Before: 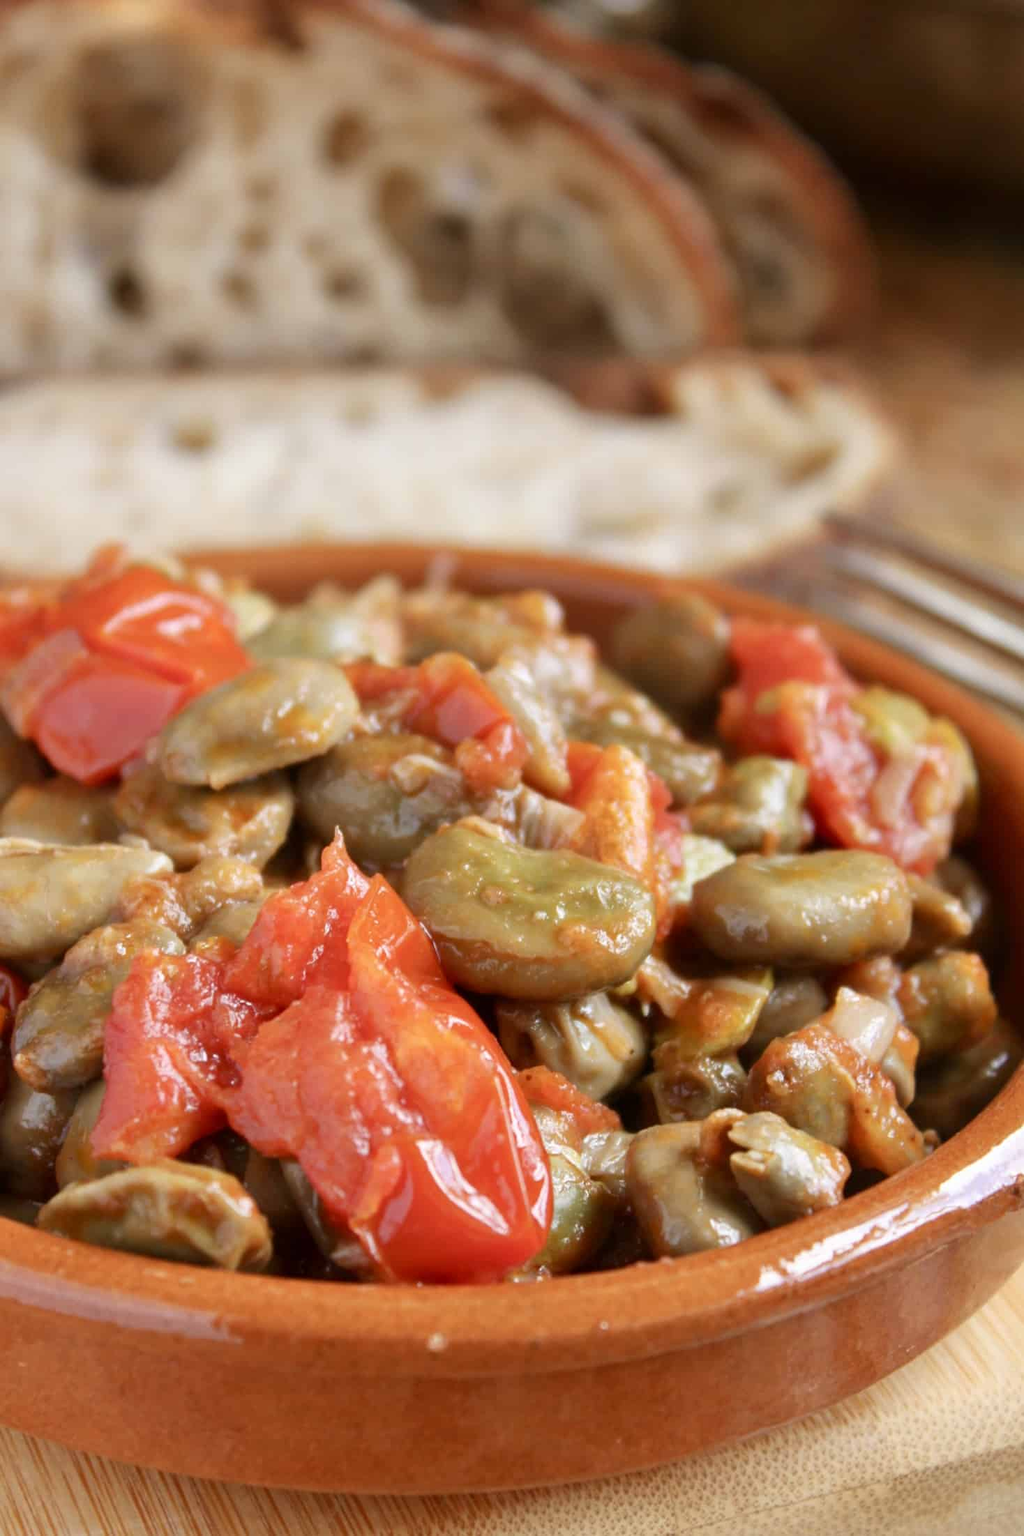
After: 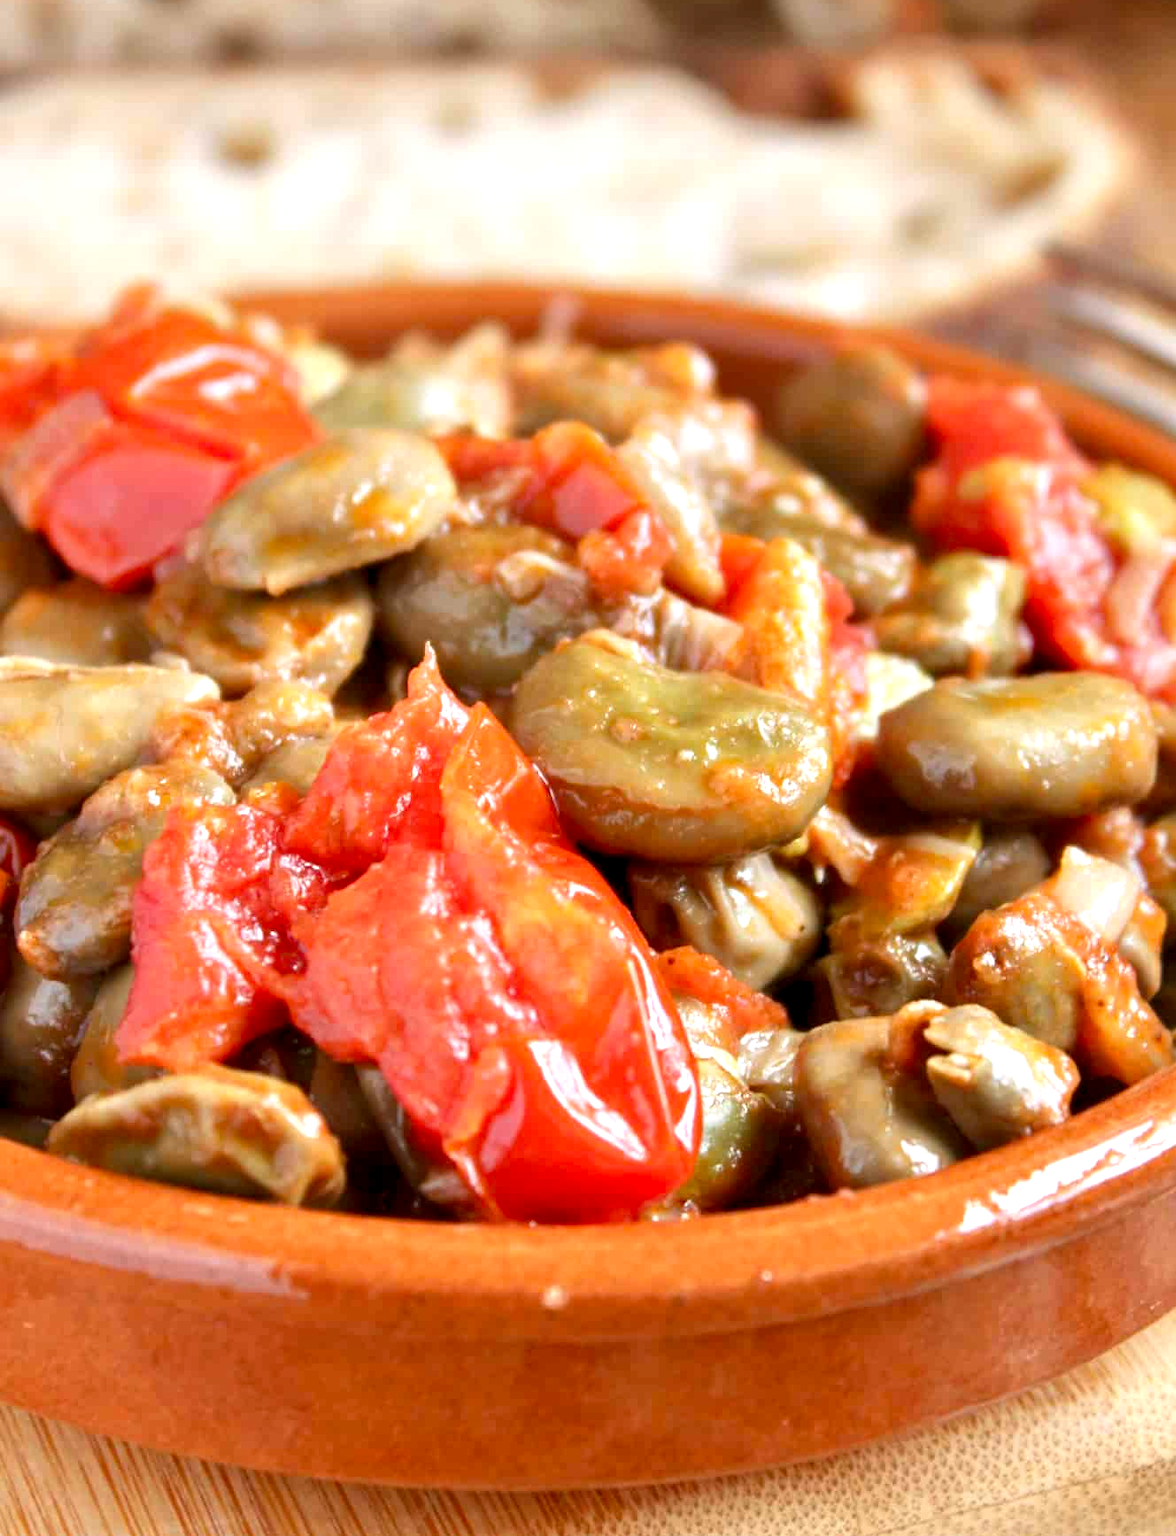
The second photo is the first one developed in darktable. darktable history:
crop: top 20.916%, right 9.437%, bottom 0.316%
contrast equalizer: octaves 7, y [[0.6 ×6], [0.55 ×6], [0 ×6], [0 ×6], [0 ×6]], mix 0.3
exposure: black level correction 0.001, exposure 0.5 EV, compensate exposure bias true, compensate highlight preservation false
